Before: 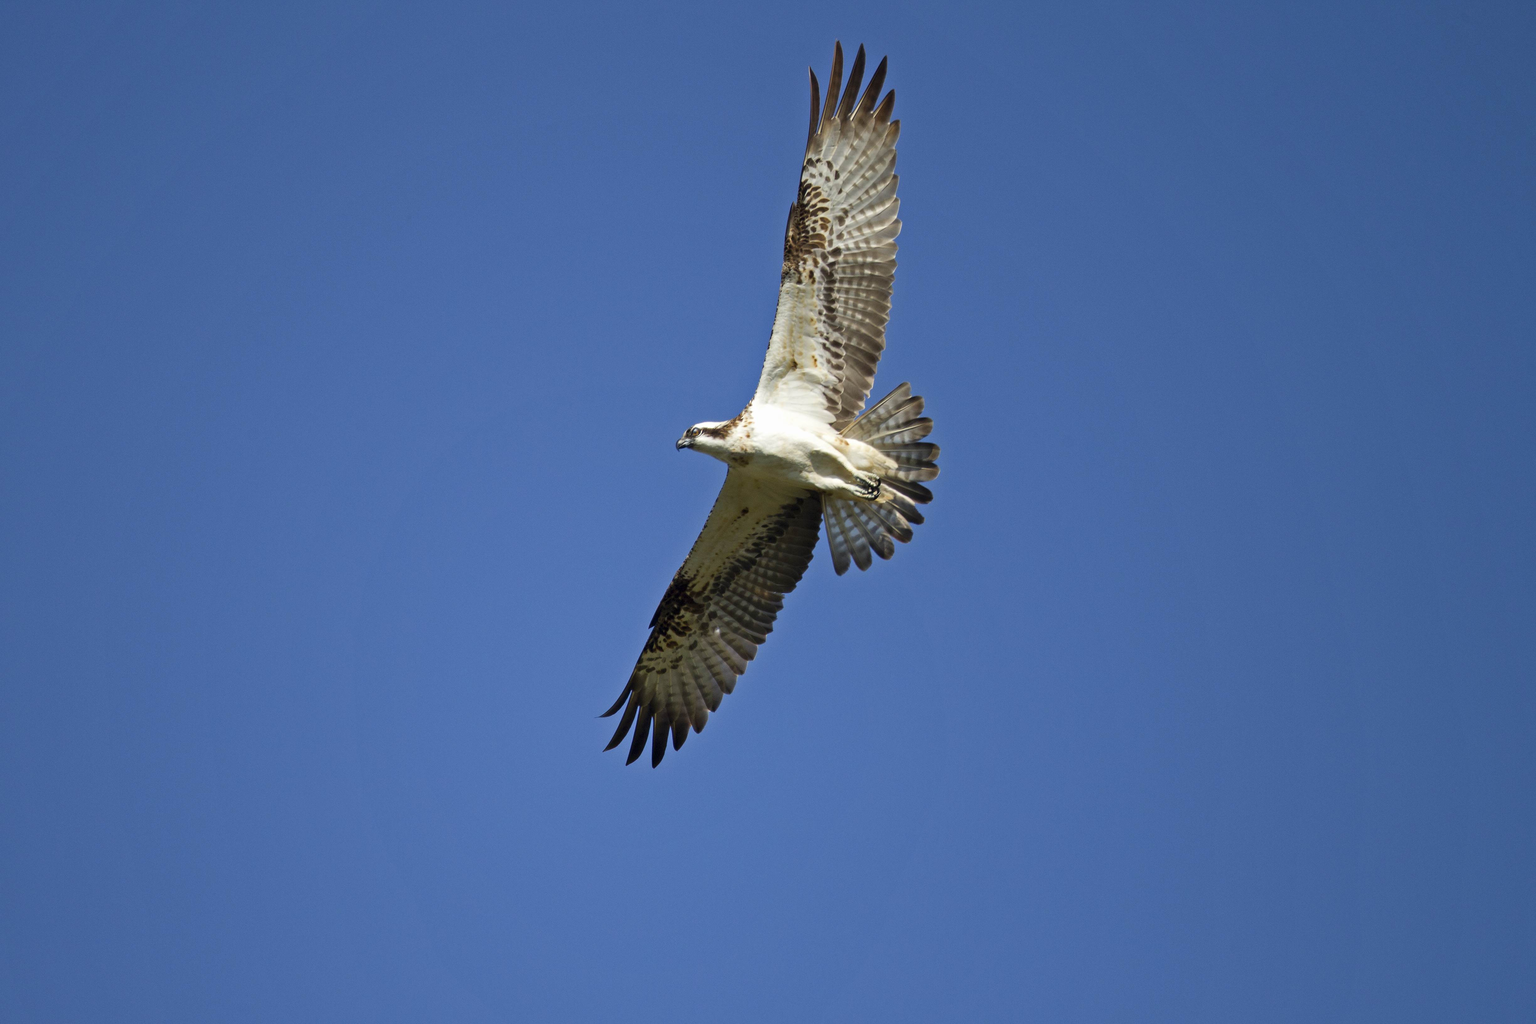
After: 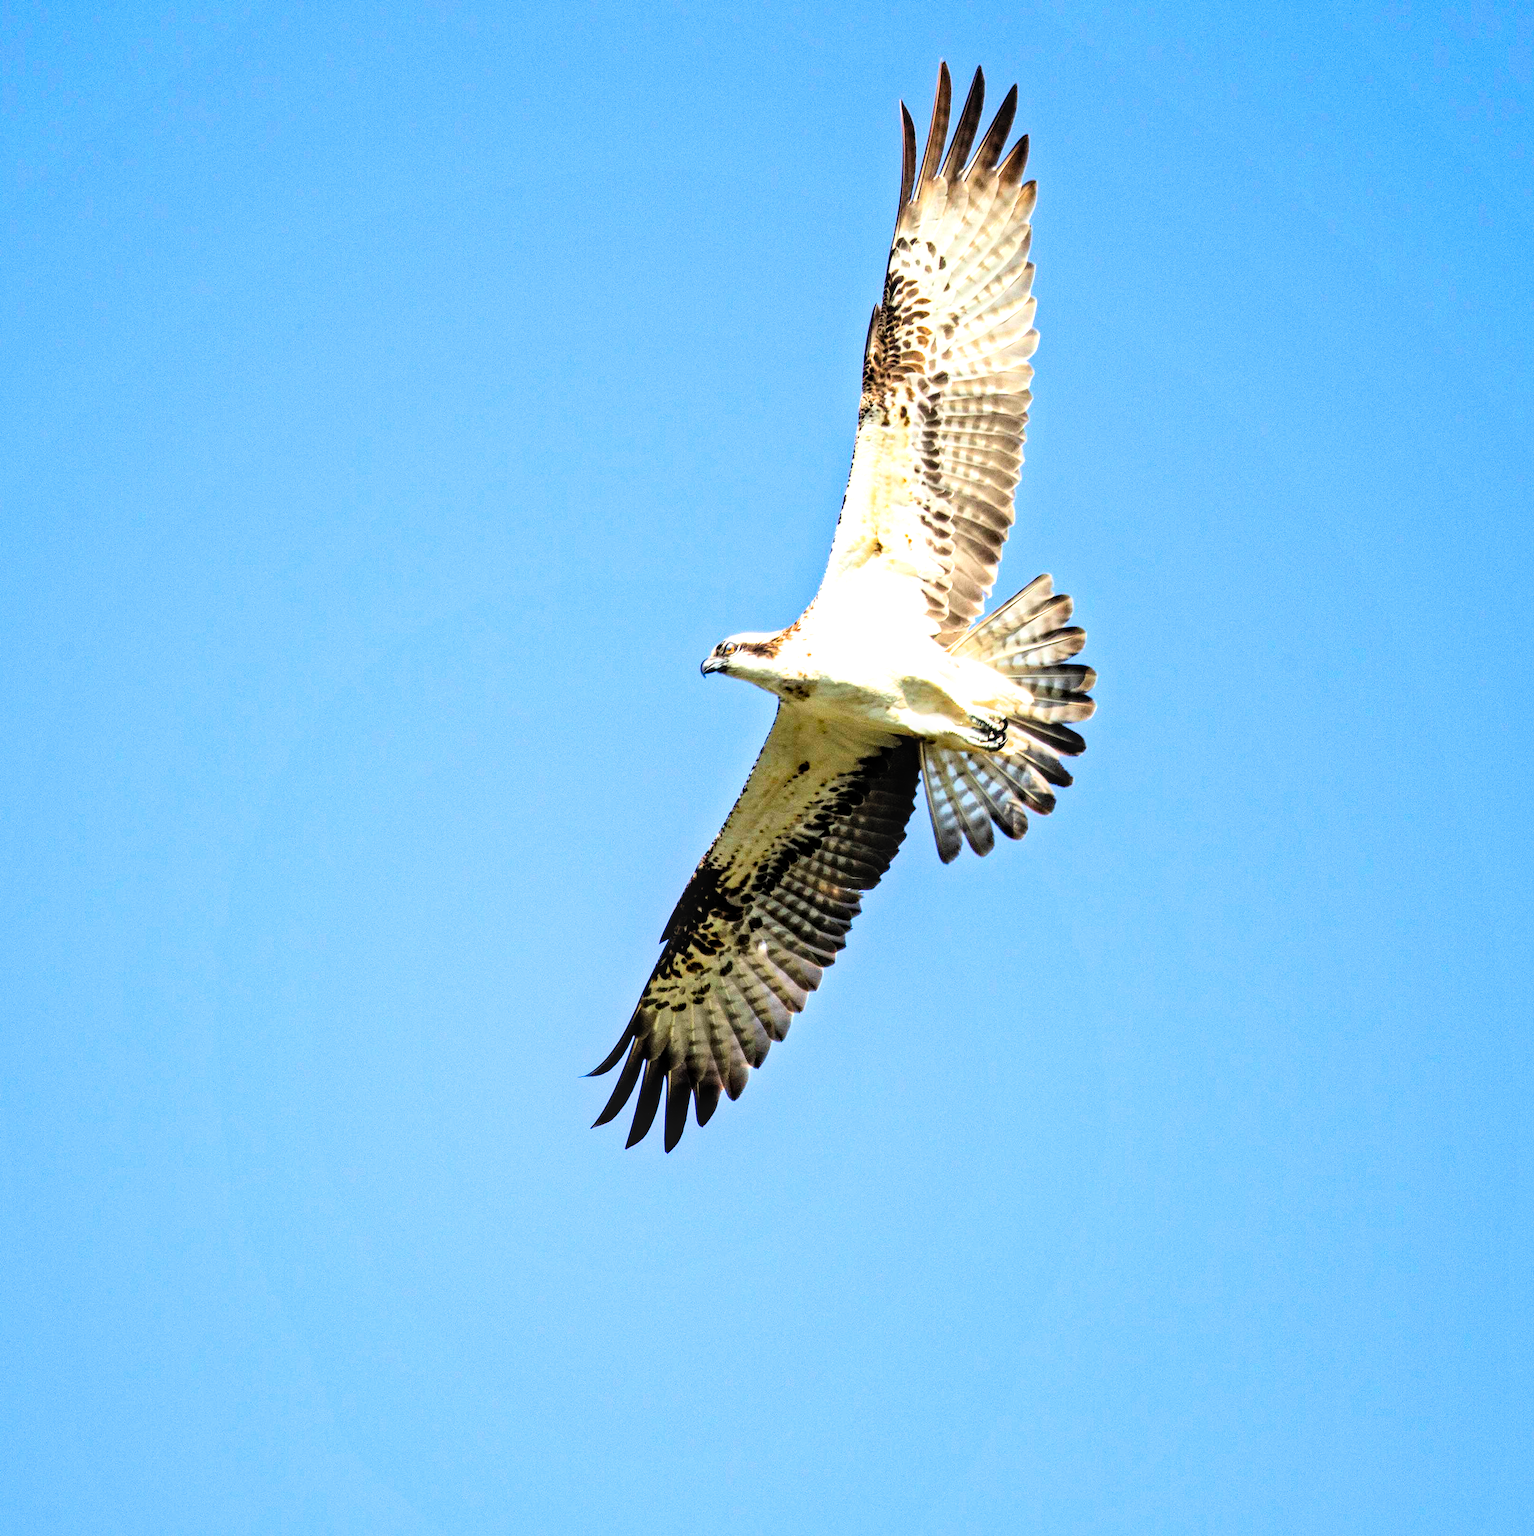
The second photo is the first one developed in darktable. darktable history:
tone equalizer: -8 EV -0.426 EV, -7 EV -0.408 EV, -6 EV -0.369 EV, -5 EV -0.253 EV, -3 EV 0.193 EV, -2 EV 0.308 EV, -1 EV 0.37 EV, +0 EV 0.447 EV
exposure: black level correction 0, exposure 1.103 EV, compensate highlight preservation false
contrast brightness saturation: contrast 0.201, brightness 0.162, saturation 0.221
local contrast: detail 130%
haze removal: strength 0.12, distance 0.253, compatibility mode true, adaptive false
crop and rotate: left 13.636%, right 19.773%
filmic rgb: black relative exposure -5.07 EV, white relative exposure 3.17 EV, threshold 2.95 EV, hardness 3.43, contrast 1.185, highlights saturation mix -29.81%, iterations of high-quality reconstruction 10, enable highlight reconstruction true
